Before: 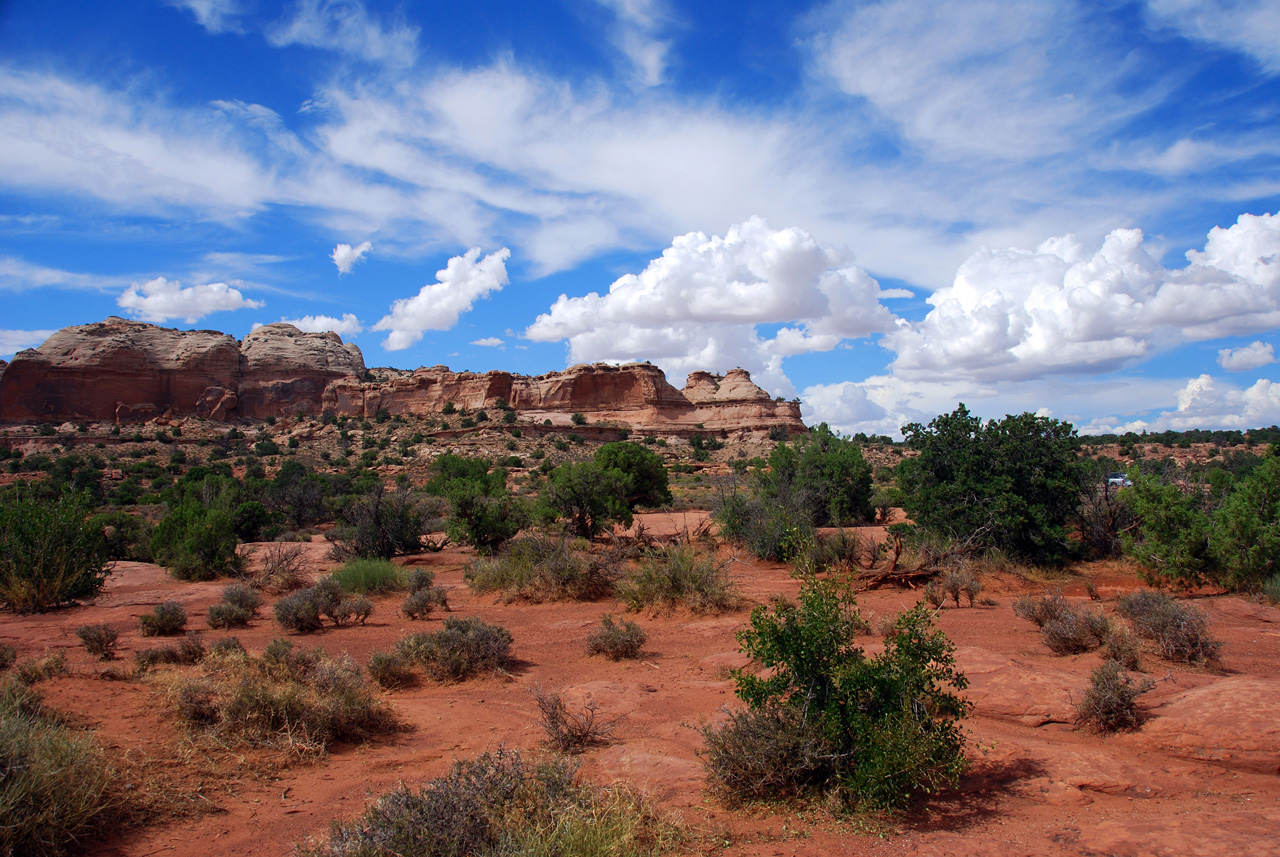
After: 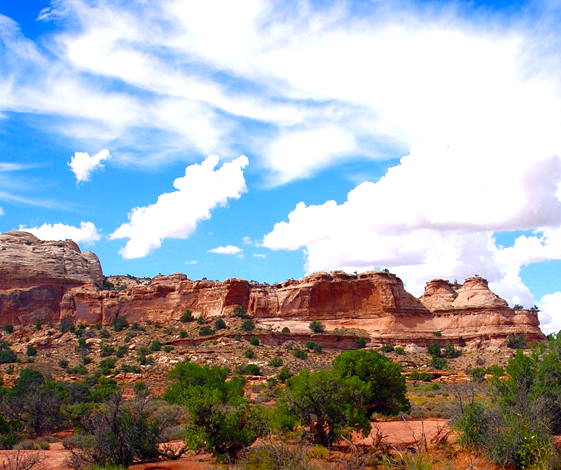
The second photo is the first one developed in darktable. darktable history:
crop: left 20.479%, top 10.781%, right 35.684%, bottom 34.351%
color balance rgb: highlights gain › chroma 1.744%, highlights gain › hue 56.09°, perceptual saturation grading › global saturation 34.576%, perceptual saturation grading › highlights -29.999%, perceptual saturation grading › shadows 36.119%, global vibrance 14.295%
tone equalizer: -8 EV -0.001 EV, -7 EV 0.001 EV, -6 EV -0.002 EV, -5 EV -0.007 EV, -4 EV -0.083 EV, -3 EV -0.201 EV, -2 EV -0.294 EV, -1 EV 0.116 EV, +0 EV 0.295 EV, edges refinement/feathering 500, mask exposure compensation -1.57 EV, preserve details no
exposure: exposure 0.014 EV, compensate exposure bias true, compensate highlight preservation false
